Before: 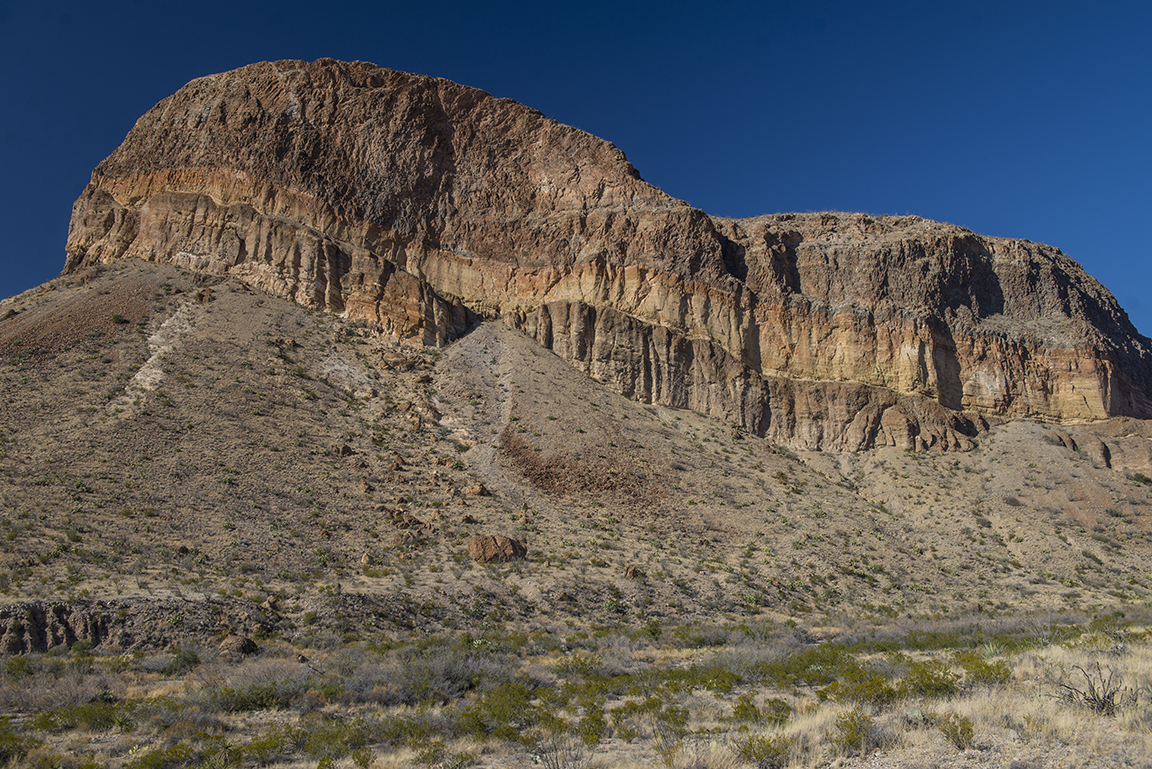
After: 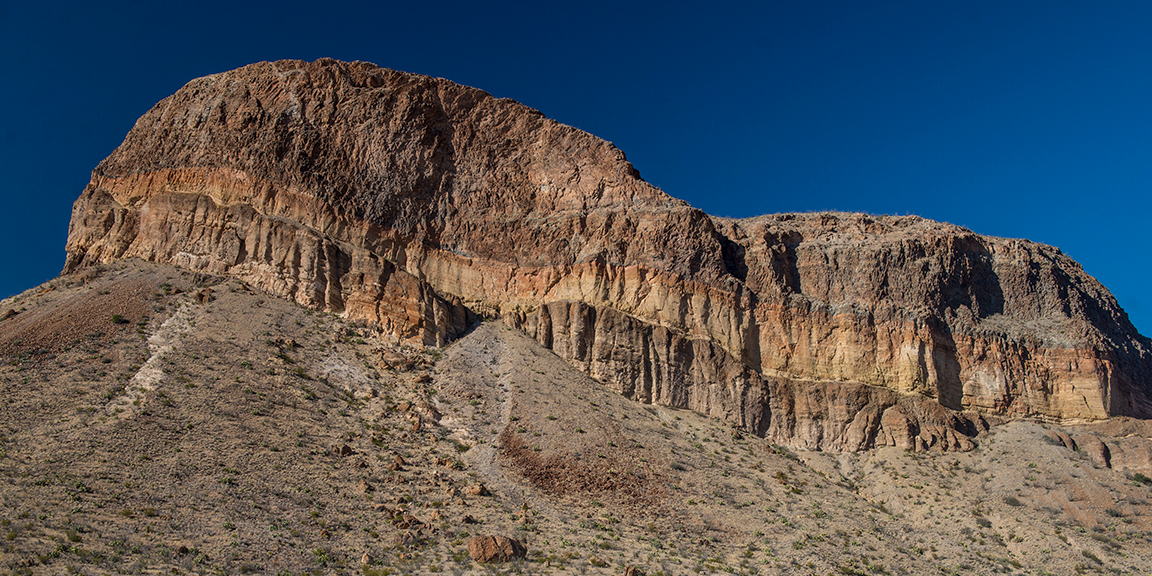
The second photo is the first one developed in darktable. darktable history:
local contrast: mode bilateral grid, contrast 21, coarseness 51, detail 119%, midtone range 0.2
crop: bottom 24.979%
